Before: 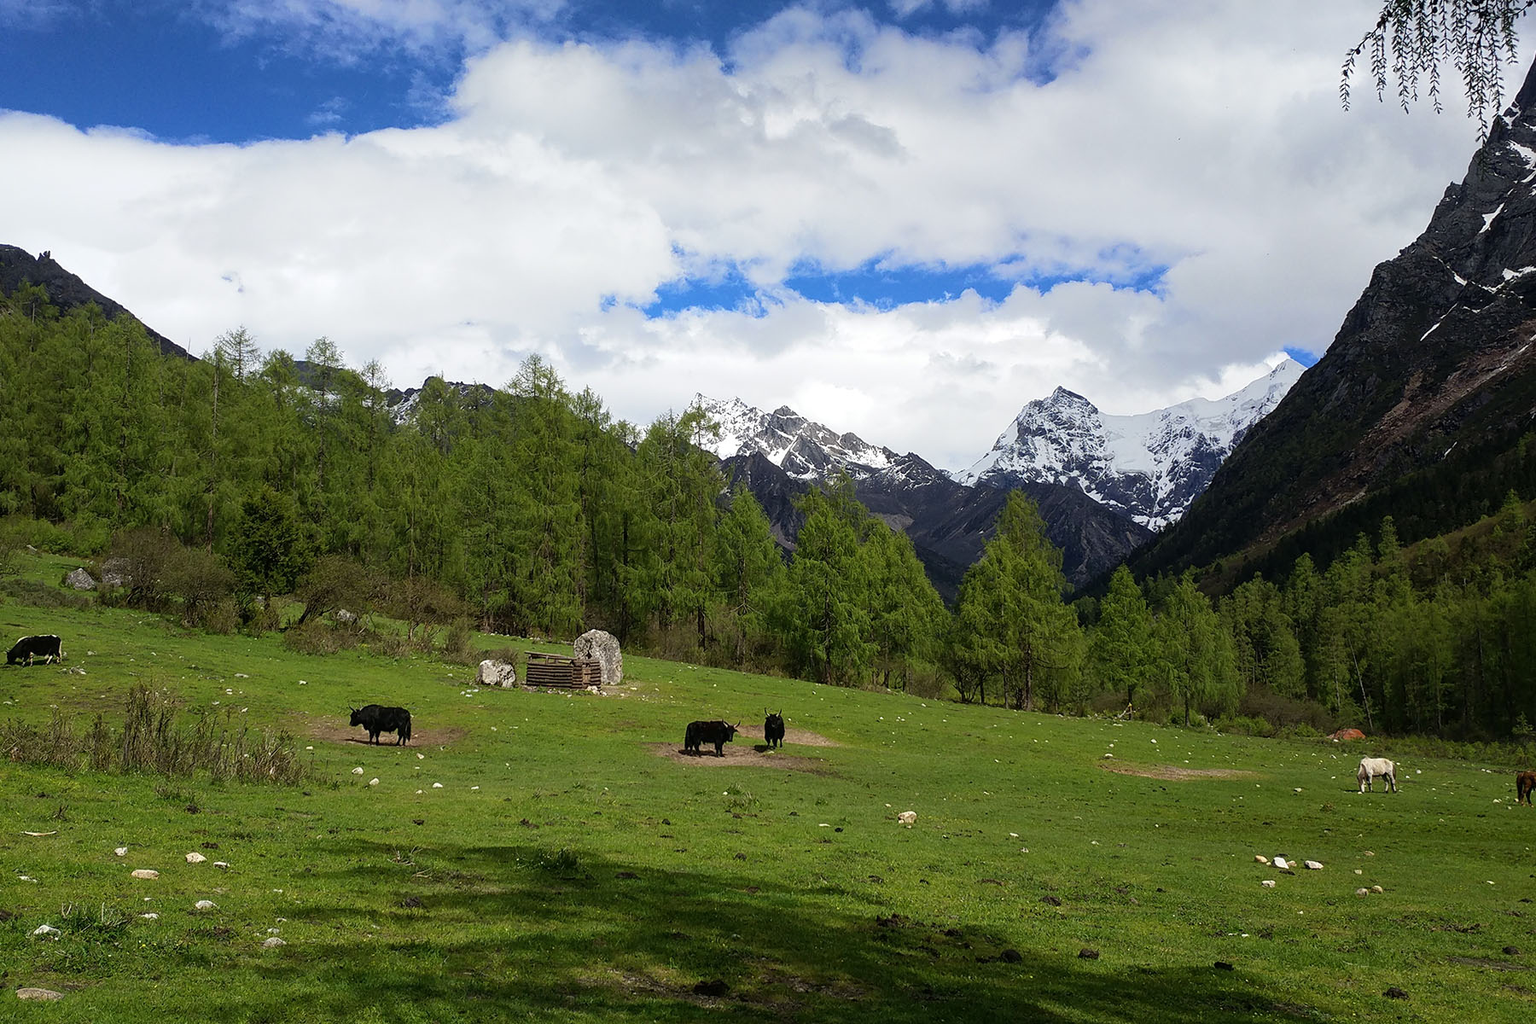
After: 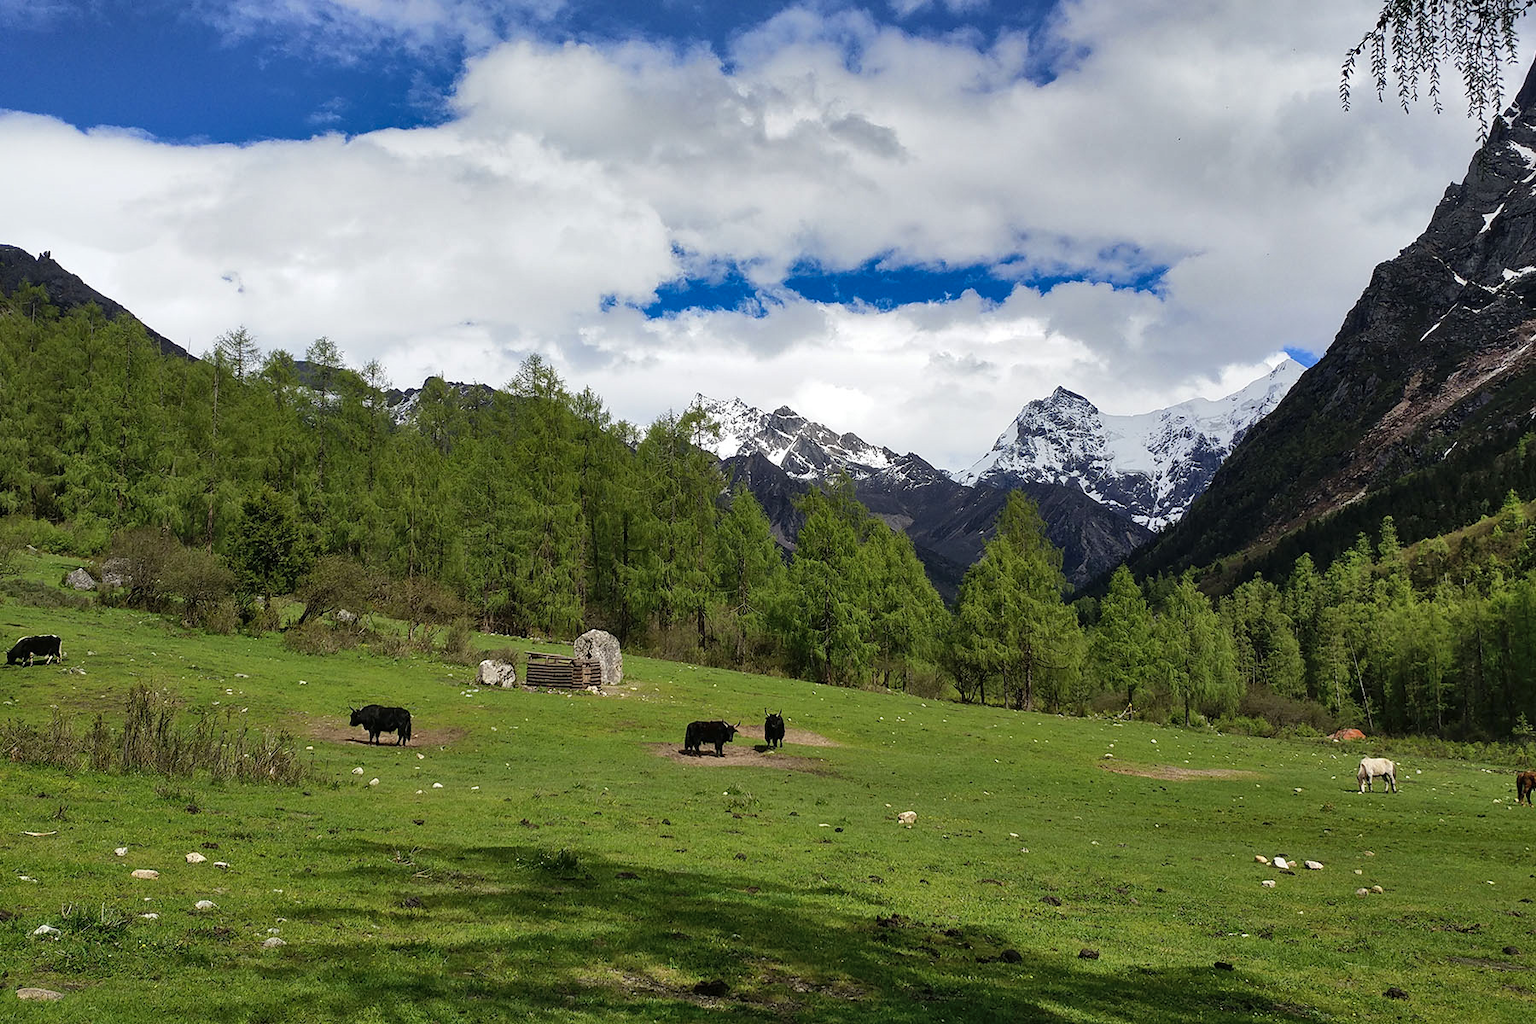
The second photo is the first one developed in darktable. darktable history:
shadows and highlights: shadows 58.82, highlights -60.14, soften with gaussian
